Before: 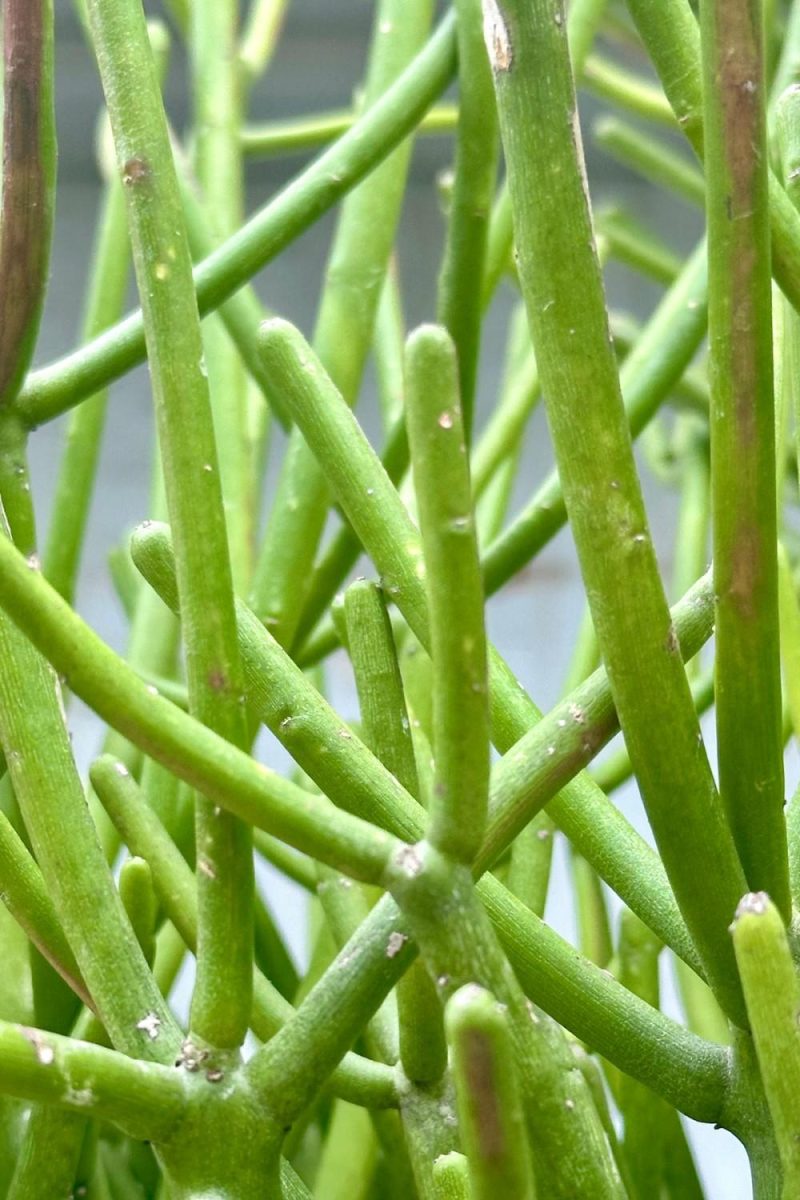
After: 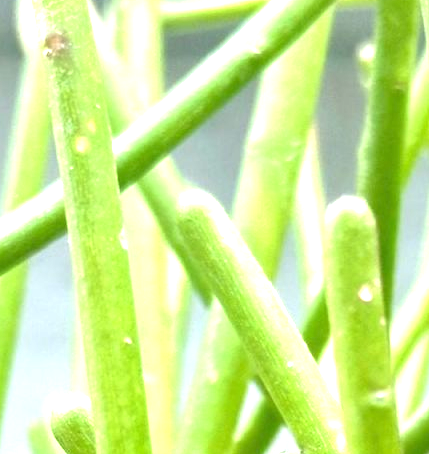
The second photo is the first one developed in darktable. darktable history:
exposure: black level correction 0, exposure 1.2 EV, compensate highlight preservation false
crop: left 10.121%, top 10.631%, right 36.218%, bottom 51.526%
